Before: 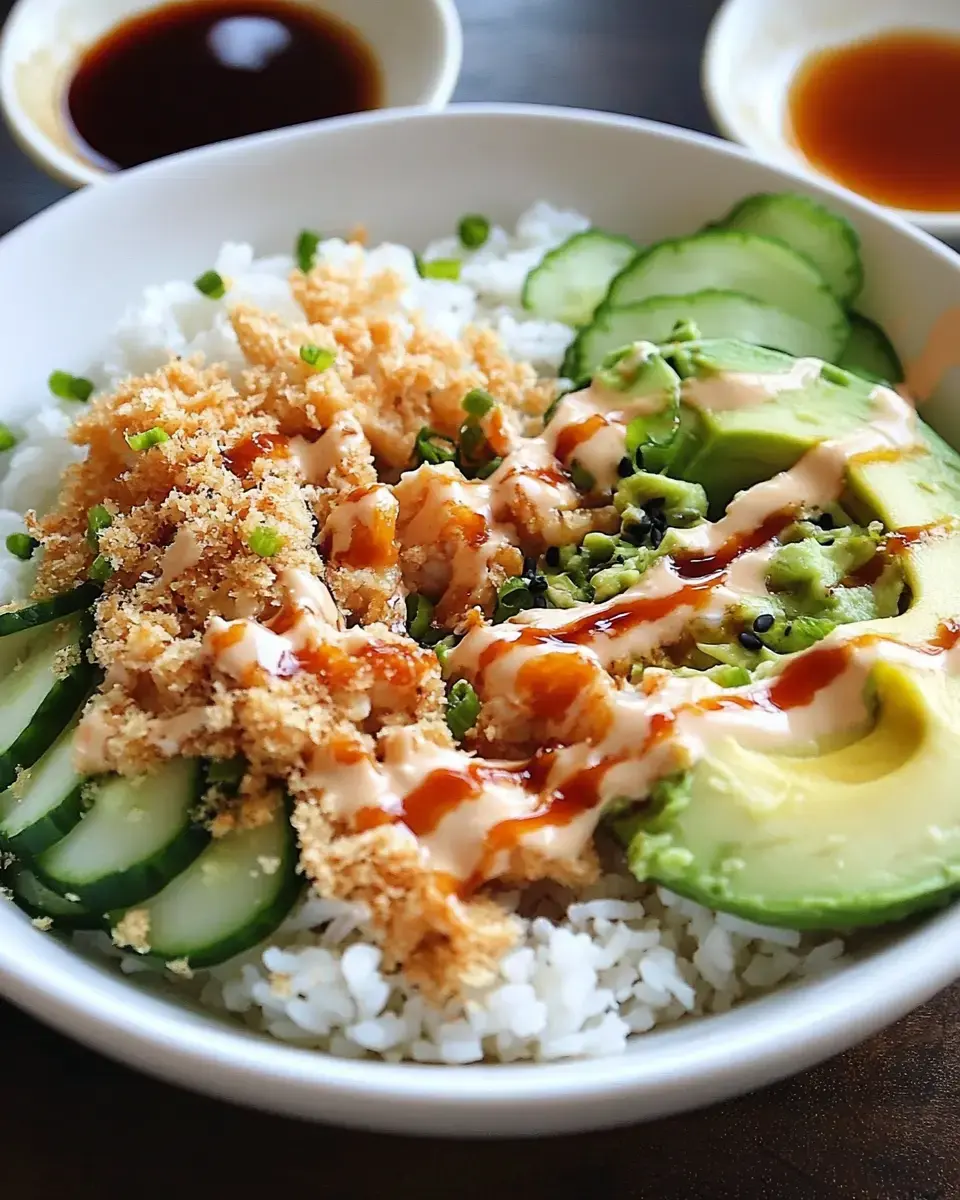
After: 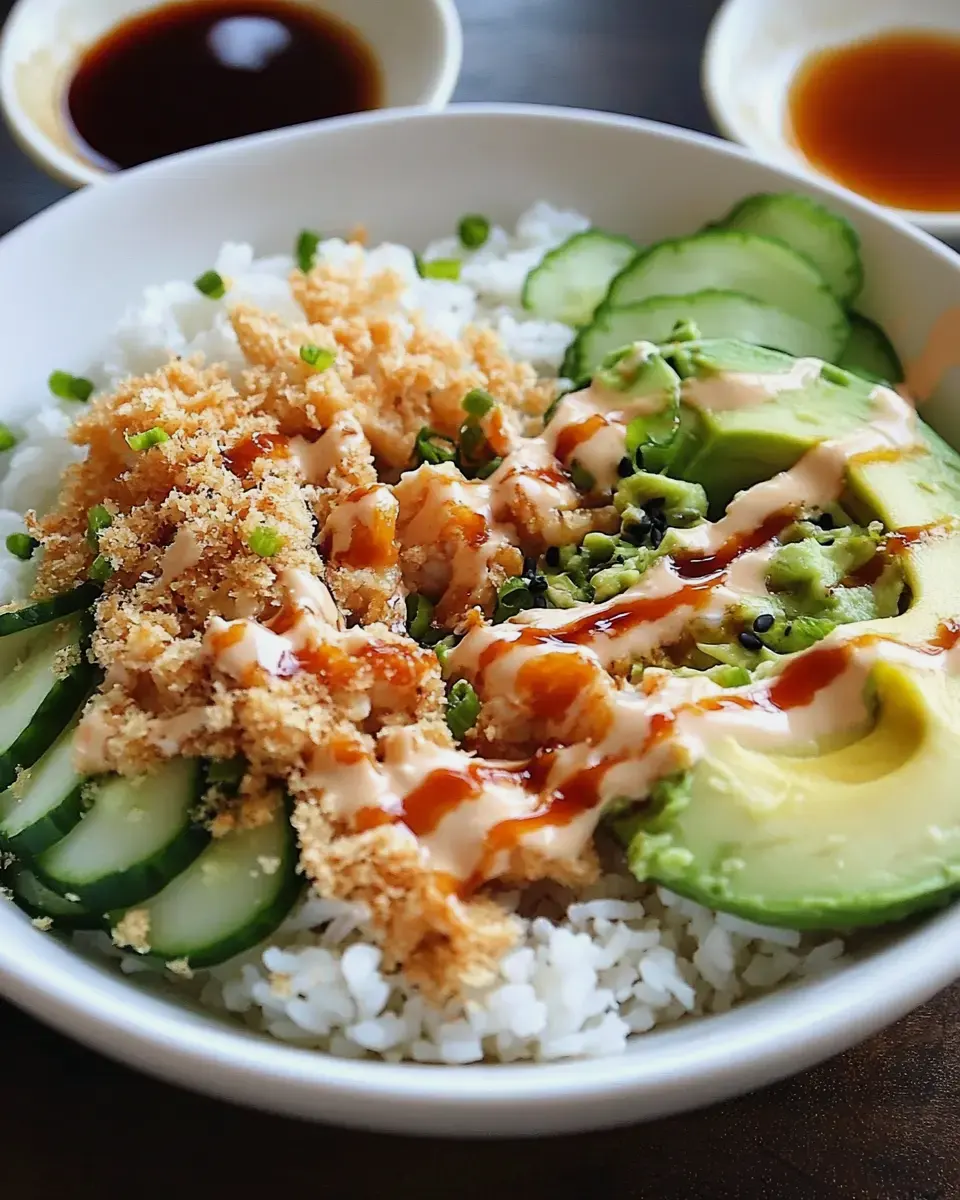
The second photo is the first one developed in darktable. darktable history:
exposure: exposure -0.155 EV, compensate exposure bias true, compensate highlight preservation false
